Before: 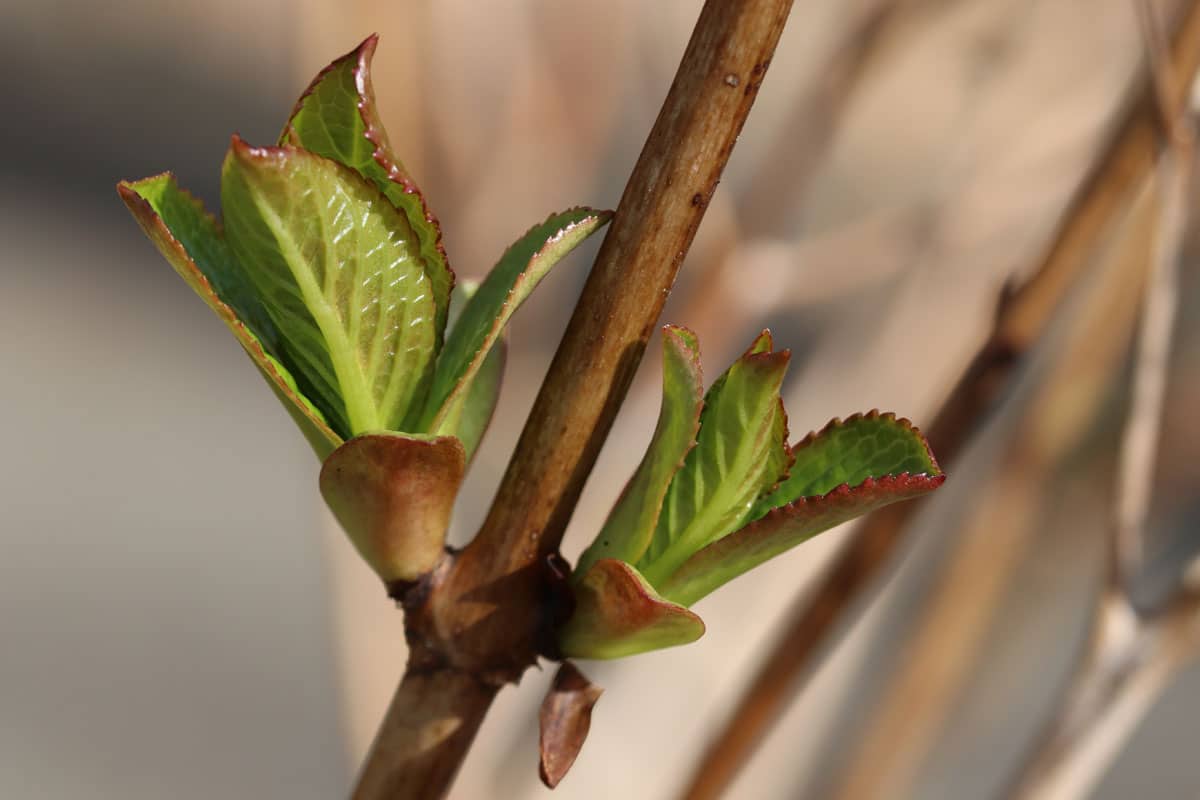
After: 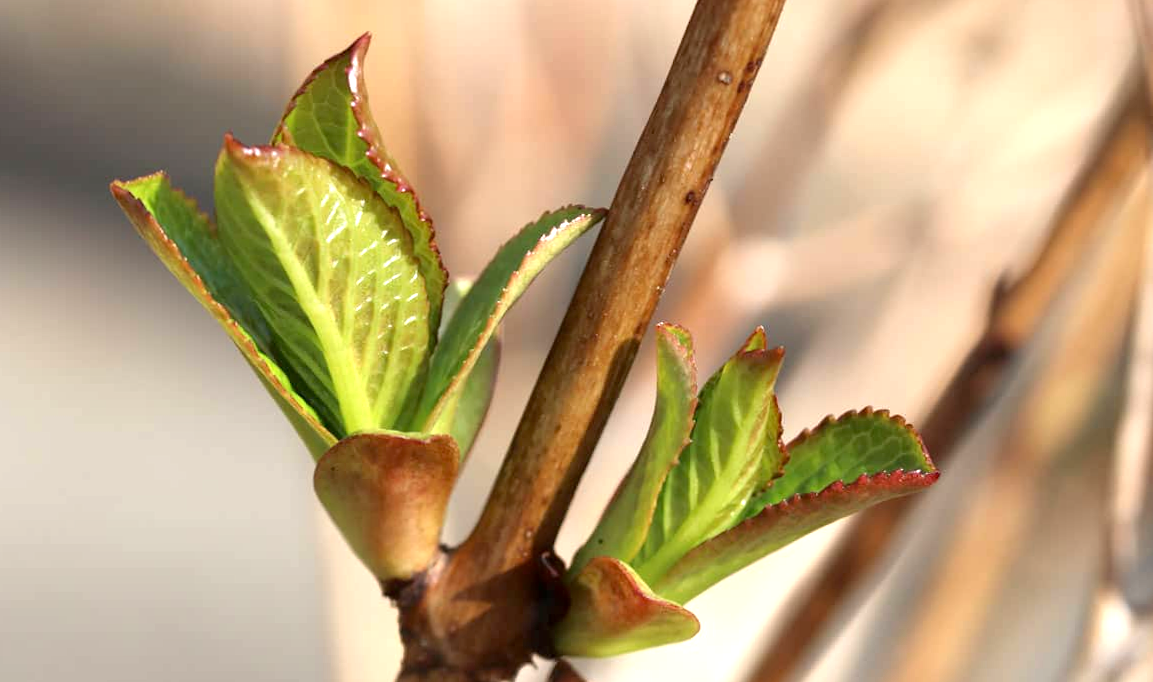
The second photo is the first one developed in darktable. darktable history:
crop and rotate: angle 0.2°, left 0.275%, right 3.127%, bottom 14.18%
exposure: black level correction 0.001, exposure 1 EV, compensate highlight preservation false
